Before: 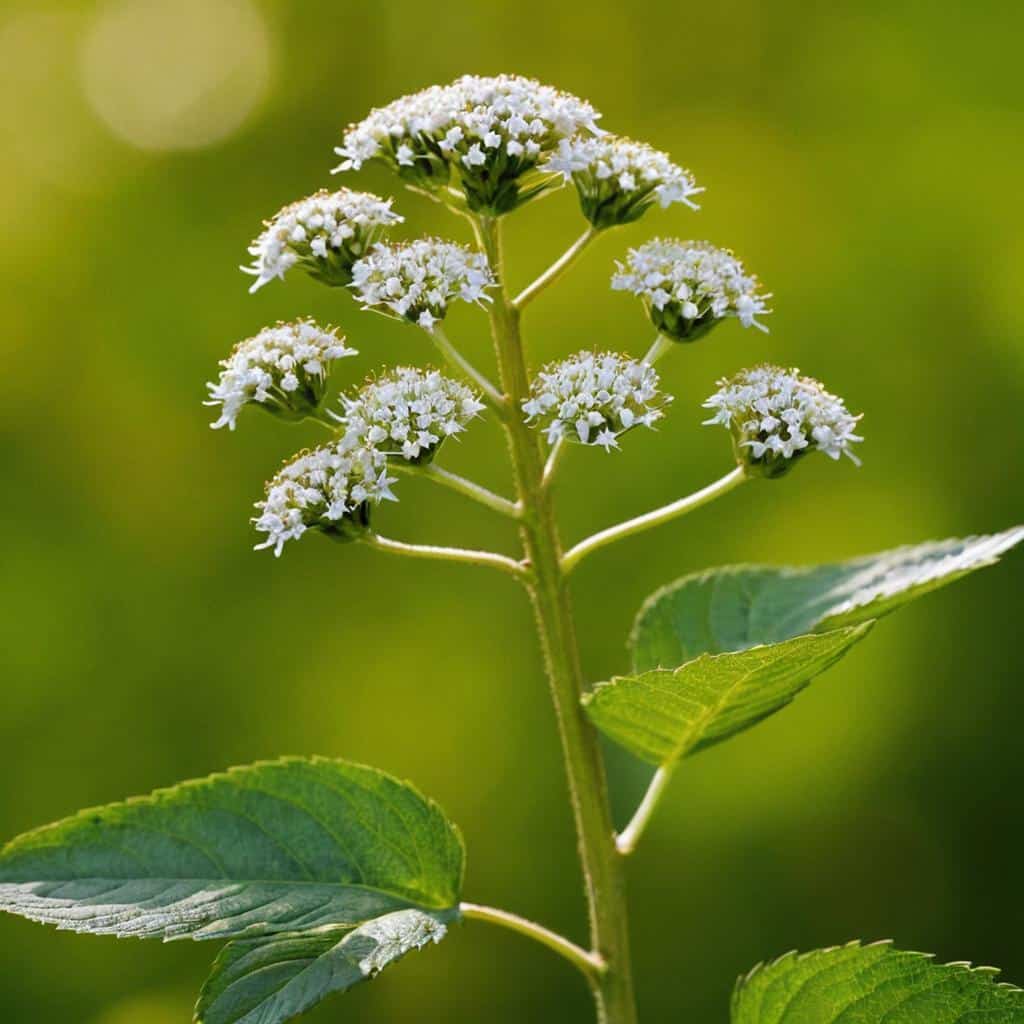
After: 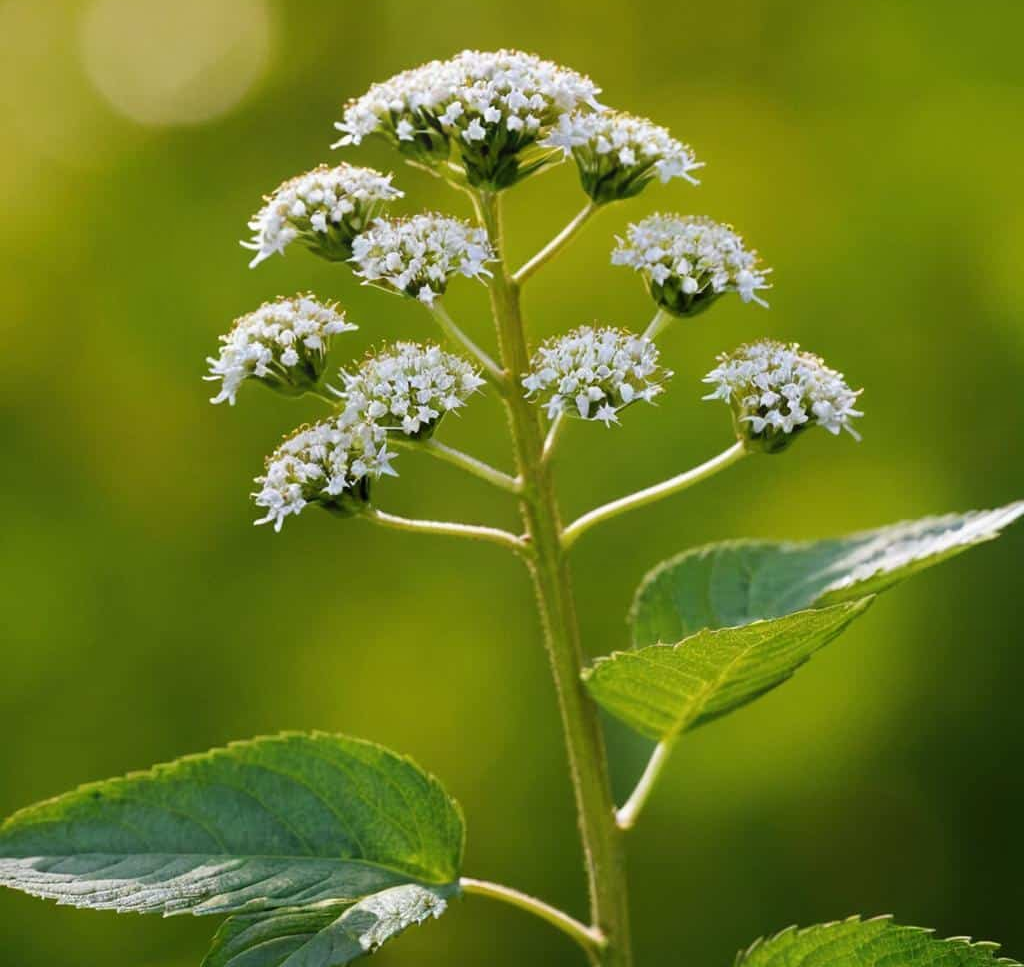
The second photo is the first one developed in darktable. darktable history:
crop and rotate: top 2.479%, bottom 3.018%
bloom: size 9%, threshold 100%, strength 7%
